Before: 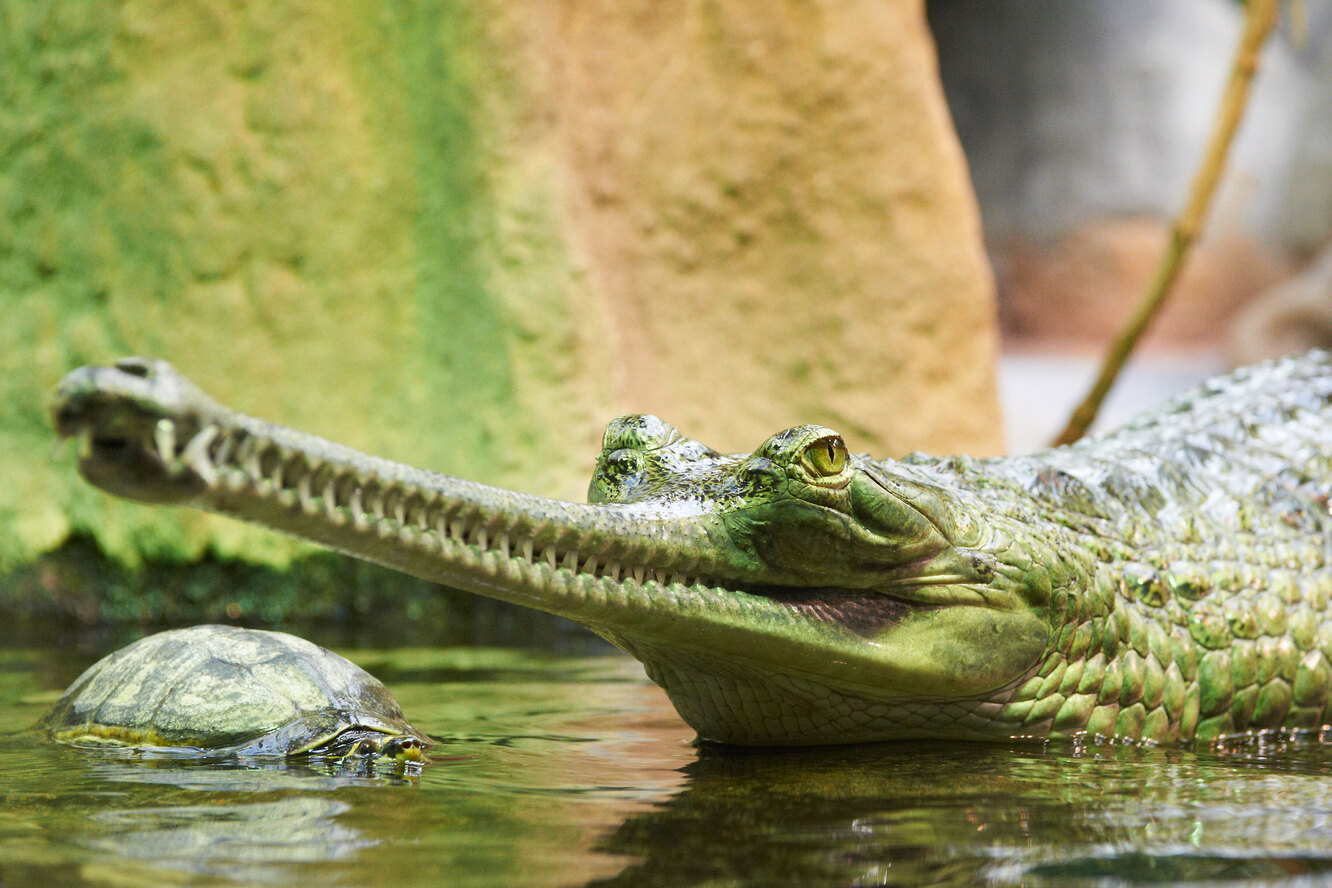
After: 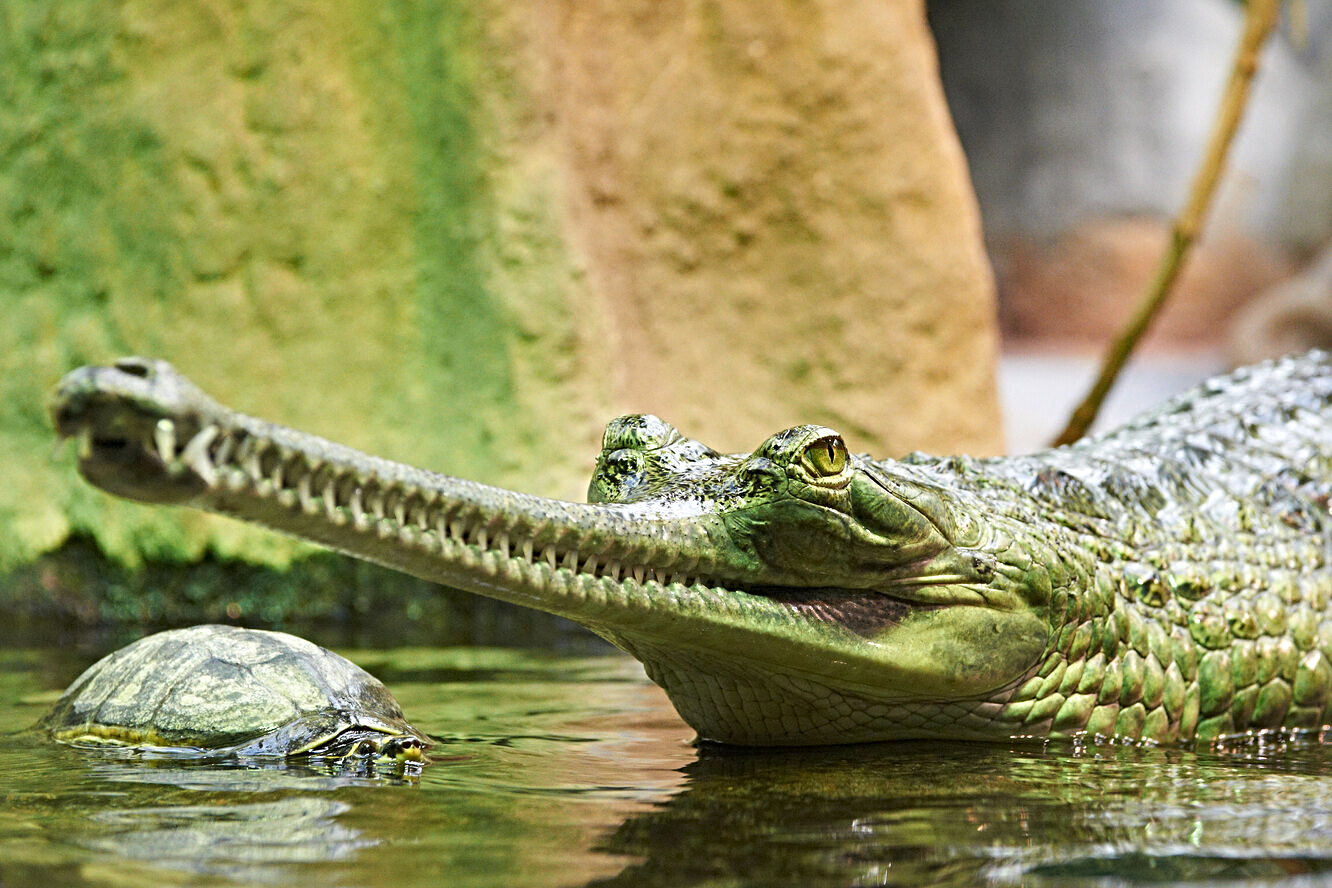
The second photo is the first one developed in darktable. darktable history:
exposure: compensate exposure bias true, compensate highlight preservation false
shadows and highlights: shadows 12, white point adjustment 1.2, soften with gaussian
sharpen: radius 4.883
